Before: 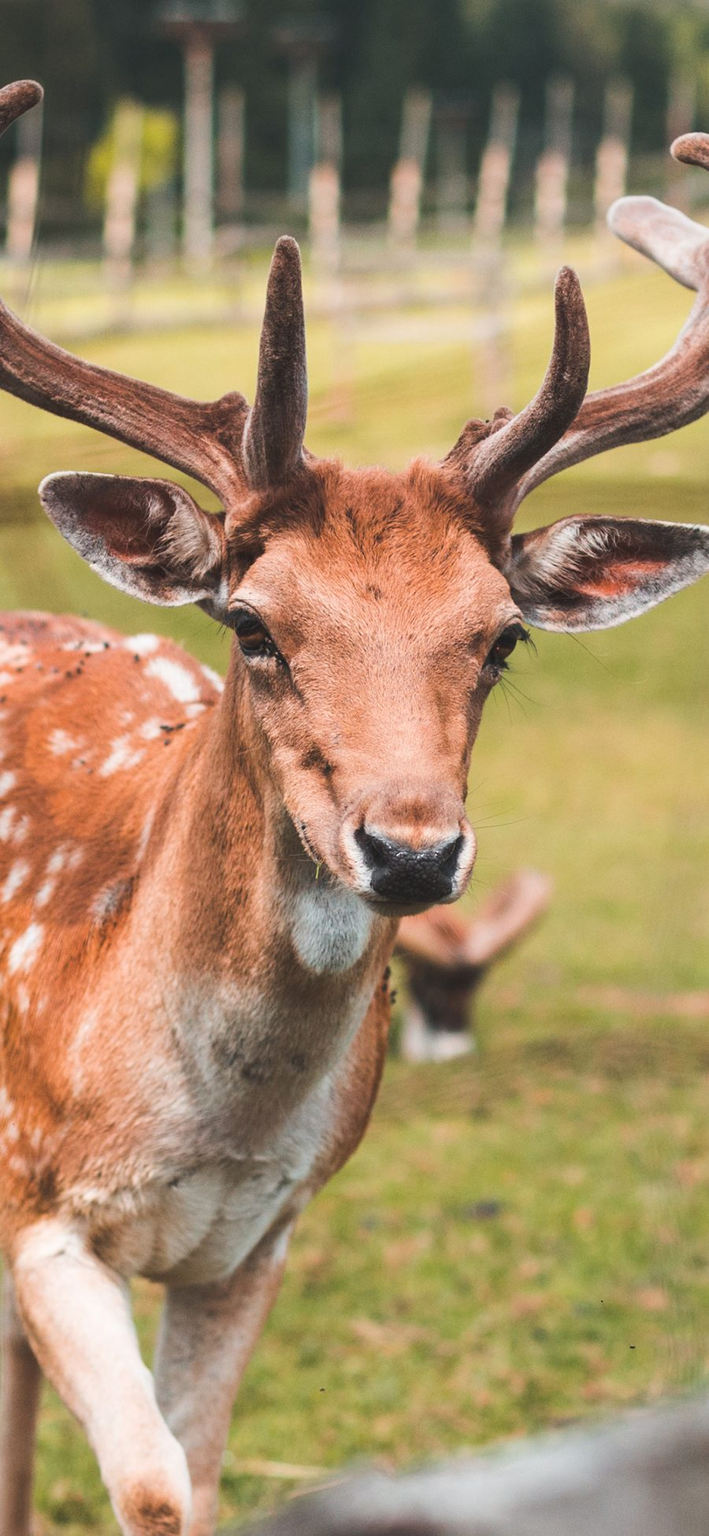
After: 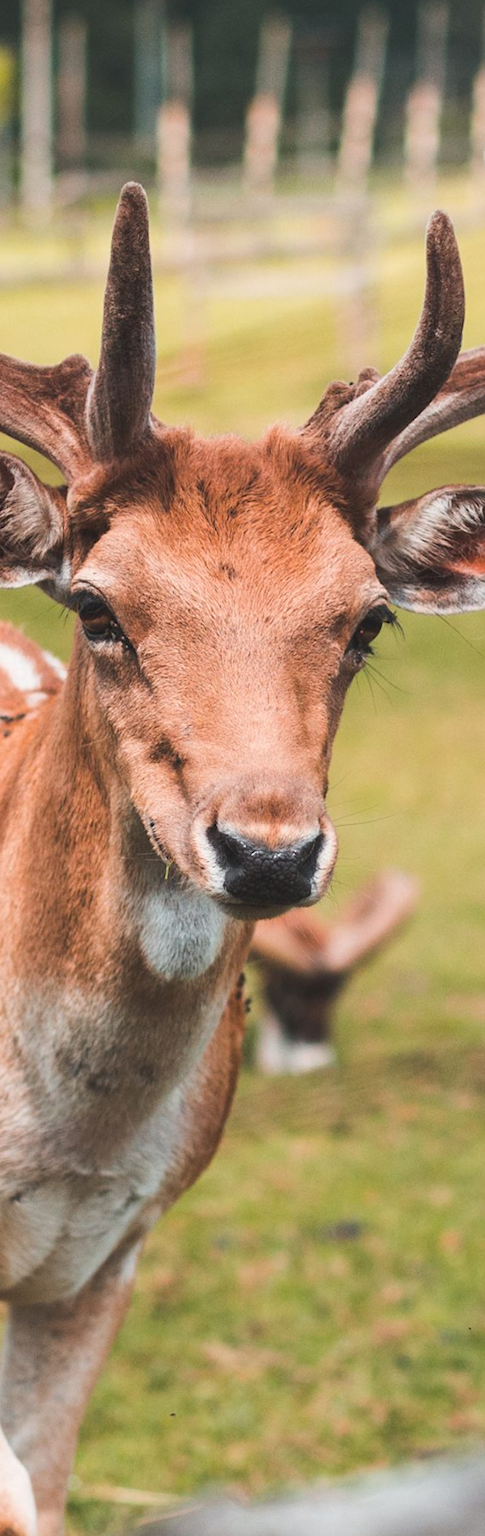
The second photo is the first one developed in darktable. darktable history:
crop and rotate: left 22.918%, top 5.629%, right 14.711%, bottom 2.247%
rotate and perspective: lens shift (vertical) 0.048, lens shift (horizontal) -0.024, automatic cropping off
